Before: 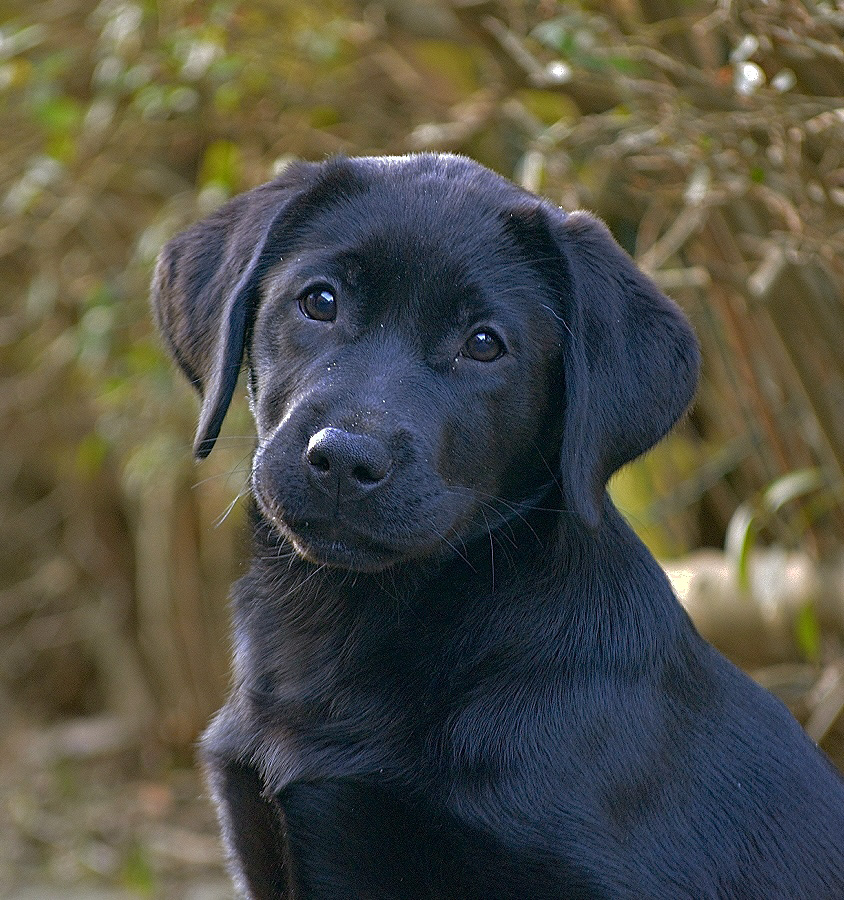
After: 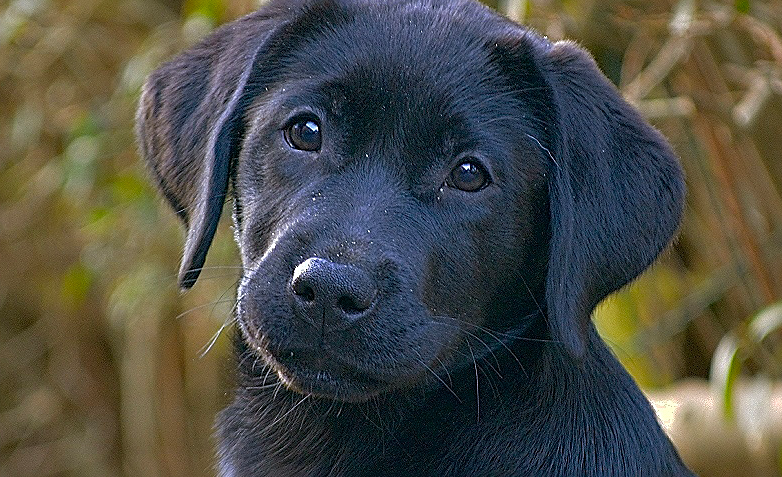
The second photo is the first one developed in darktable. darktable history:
crop: left 1.795%, top 18.95%, right 5.452%, bottom 27.988%
sharpen: on, module defaults
